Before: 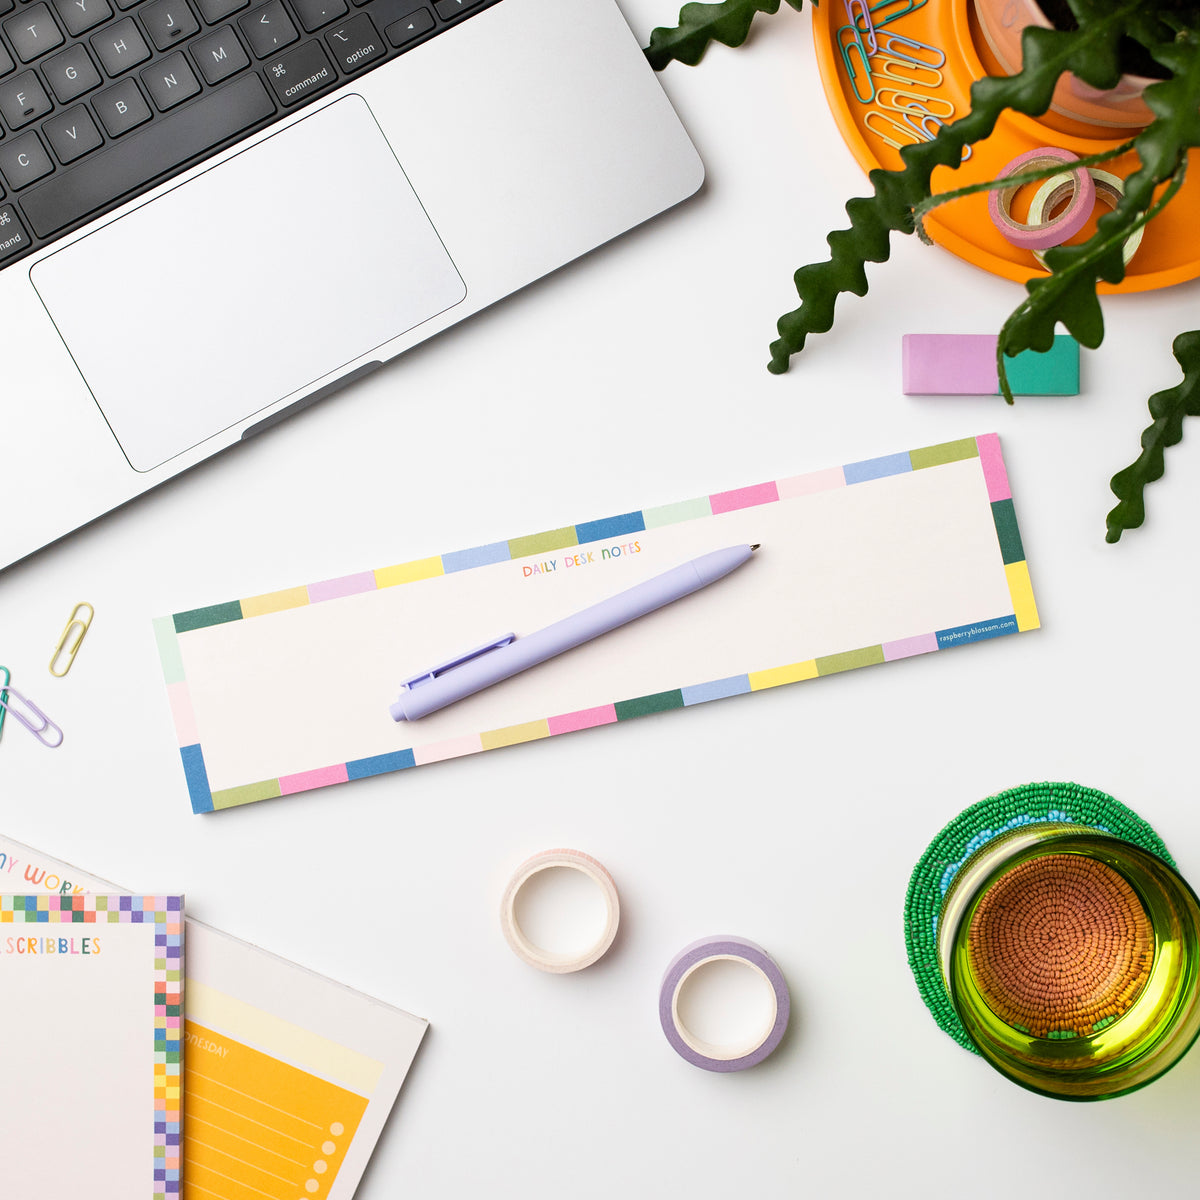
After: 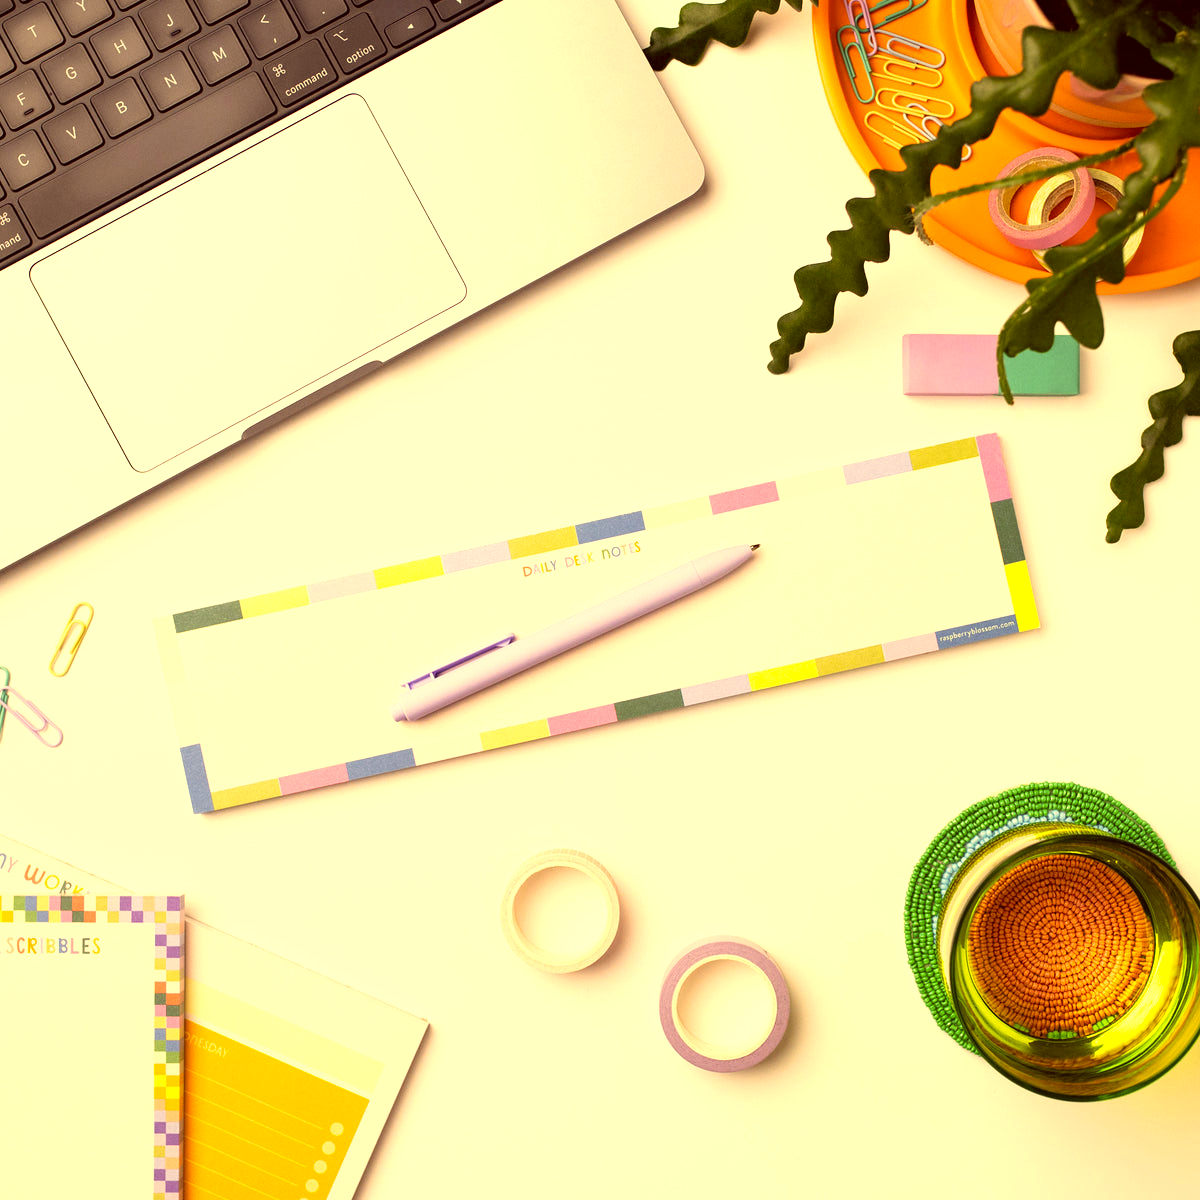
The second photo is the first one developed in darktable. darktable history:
exposure: black level correction 0.001, exposure 0.5 EV, compensate exposure bias true, compensate highlight preservation false
color correction: highlights a* 10.12, highlights b* 39.04, shadows a* 14.62, shadows b* 3.37
